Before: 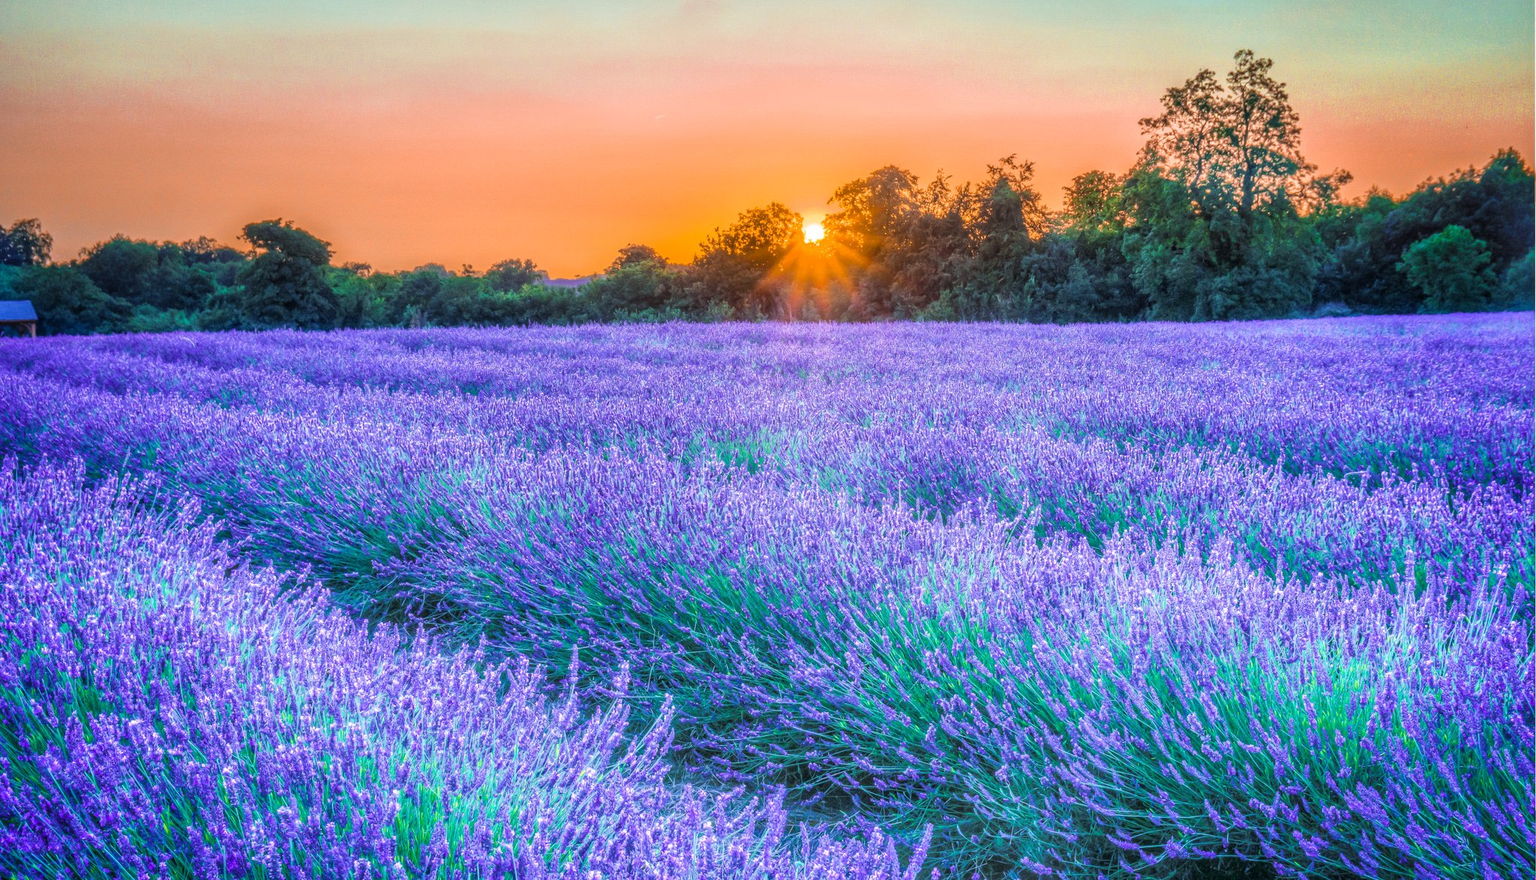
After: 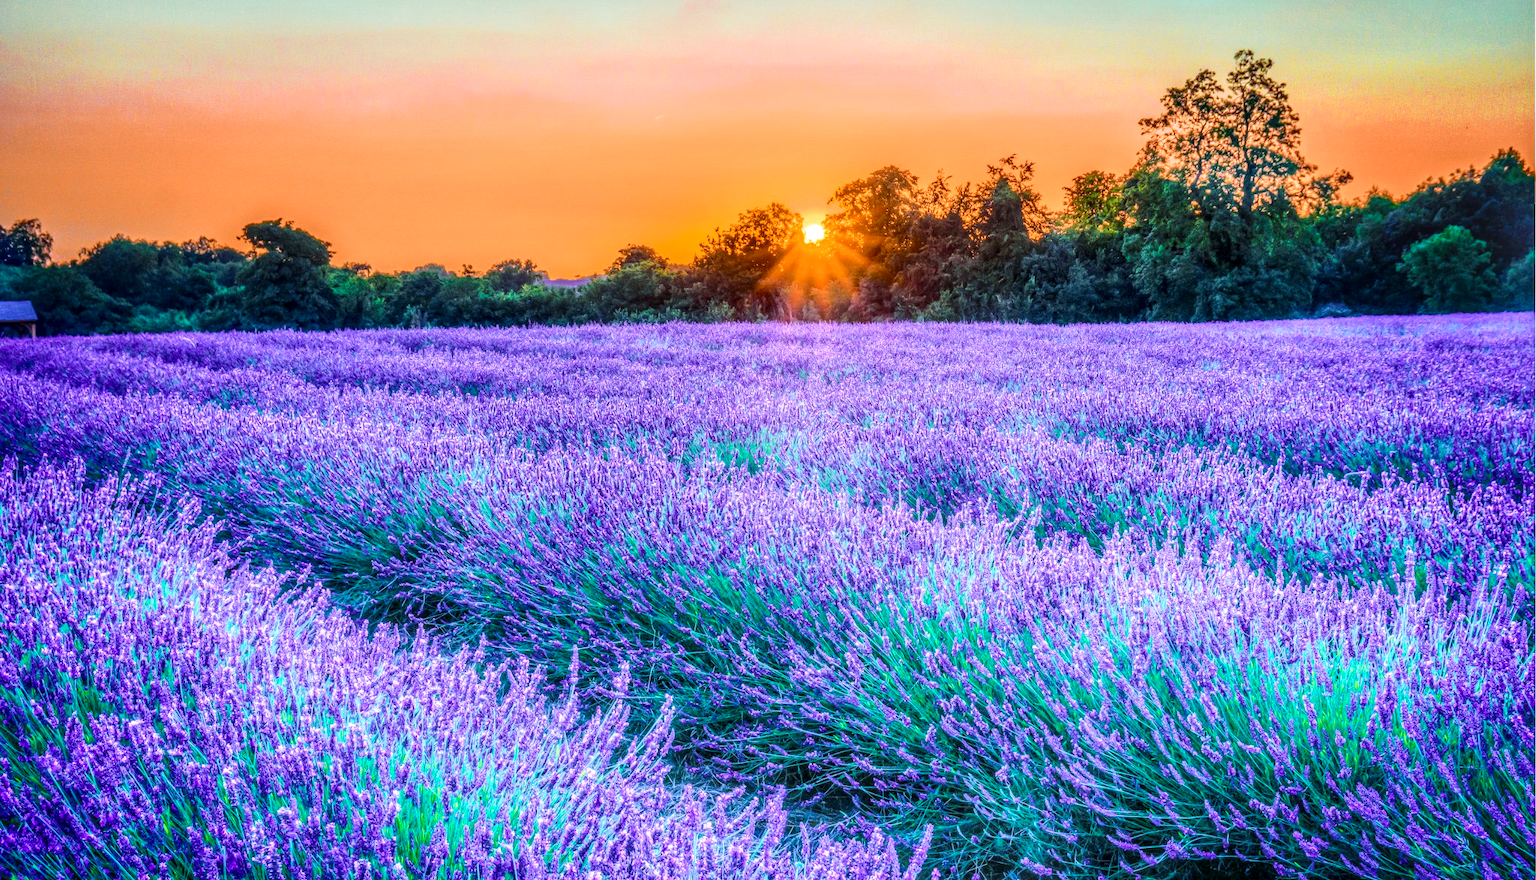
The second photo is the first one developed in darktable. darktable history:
local contrast: on, module defaults
tone curve: curves: ch0 [(0, 0) (0.126, 0.061) (0.338, 0.285) (0.494, 0.518) (0.703, 0.762) (1, 1)]; ch1 [(0, 0) (0.364, 0.322) (0.443, 0.441) (0.5, 0.501) (0.55, 0.578) (1, 1)]; ch2 [(0, 0) (0.44, 0.424) (0.501, 0.499) (0.557, 0.564) (0.613, 0.682) (0.707, 0.746) (1, 1)], color space Lab, independent channels, preserve colors none
